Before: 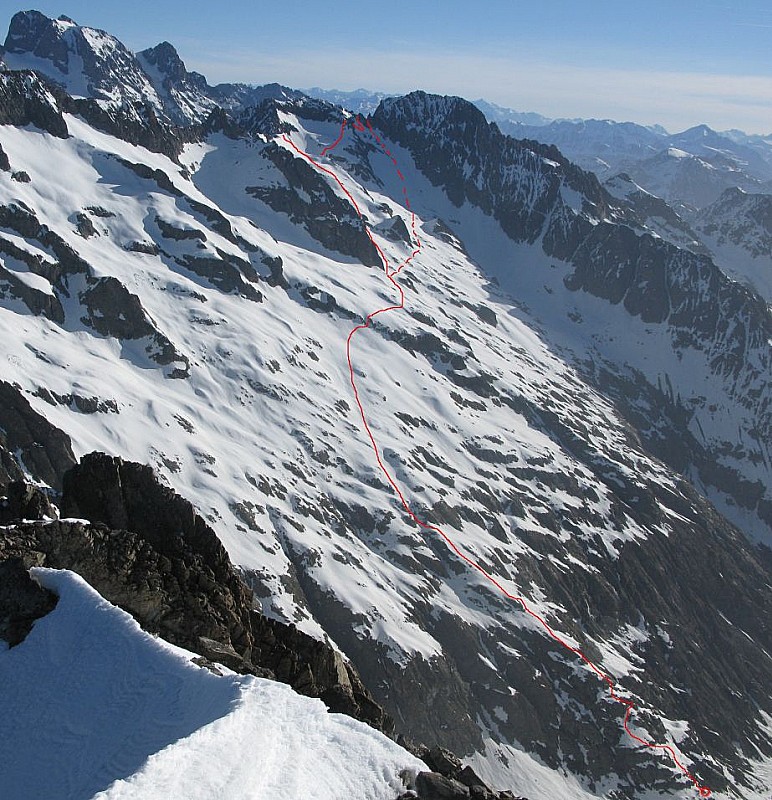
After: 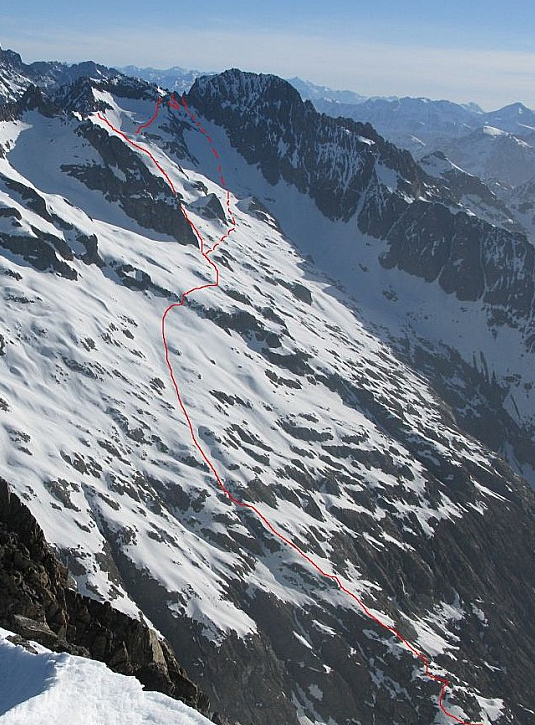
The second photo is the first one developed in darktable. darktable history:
crop and rotate: left 24.004%, top 2.898%, right 6.683%, bottom 6.448%
